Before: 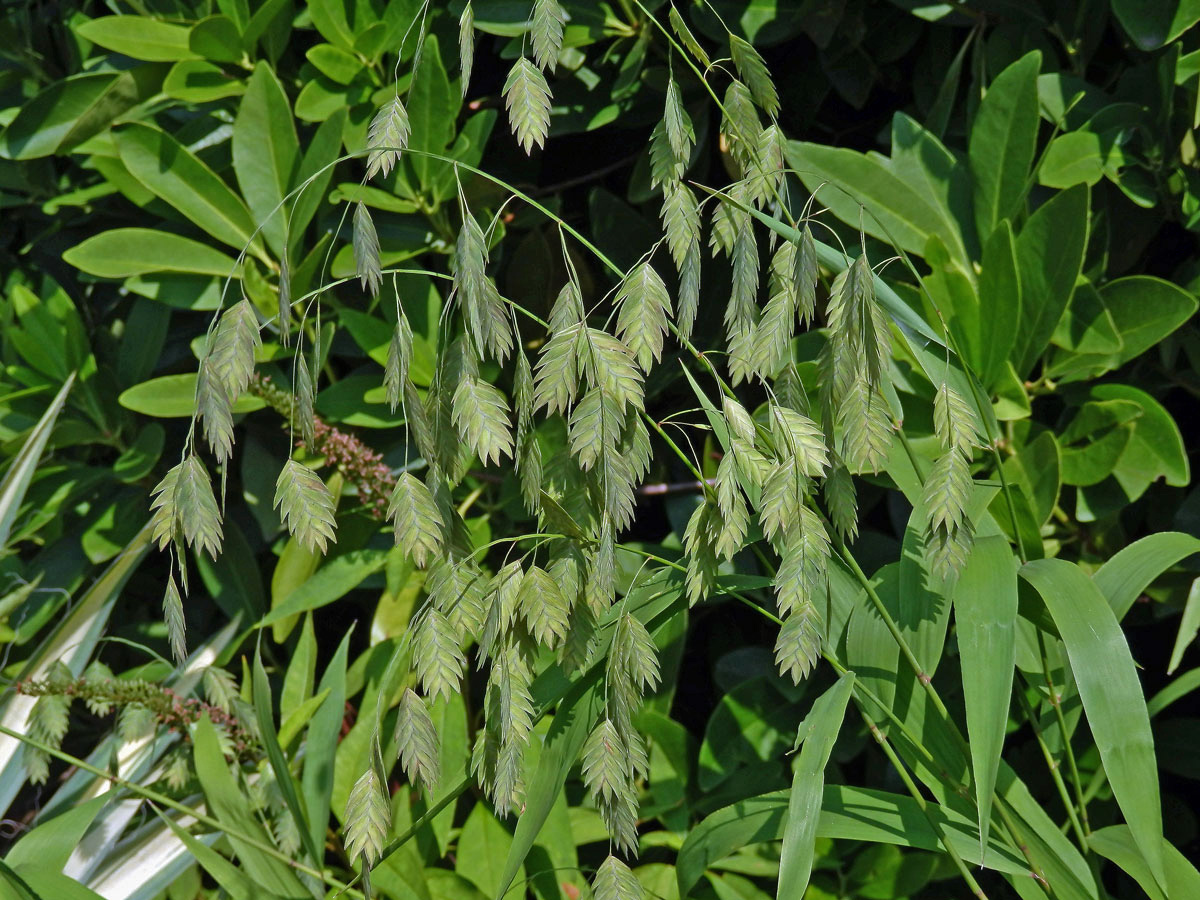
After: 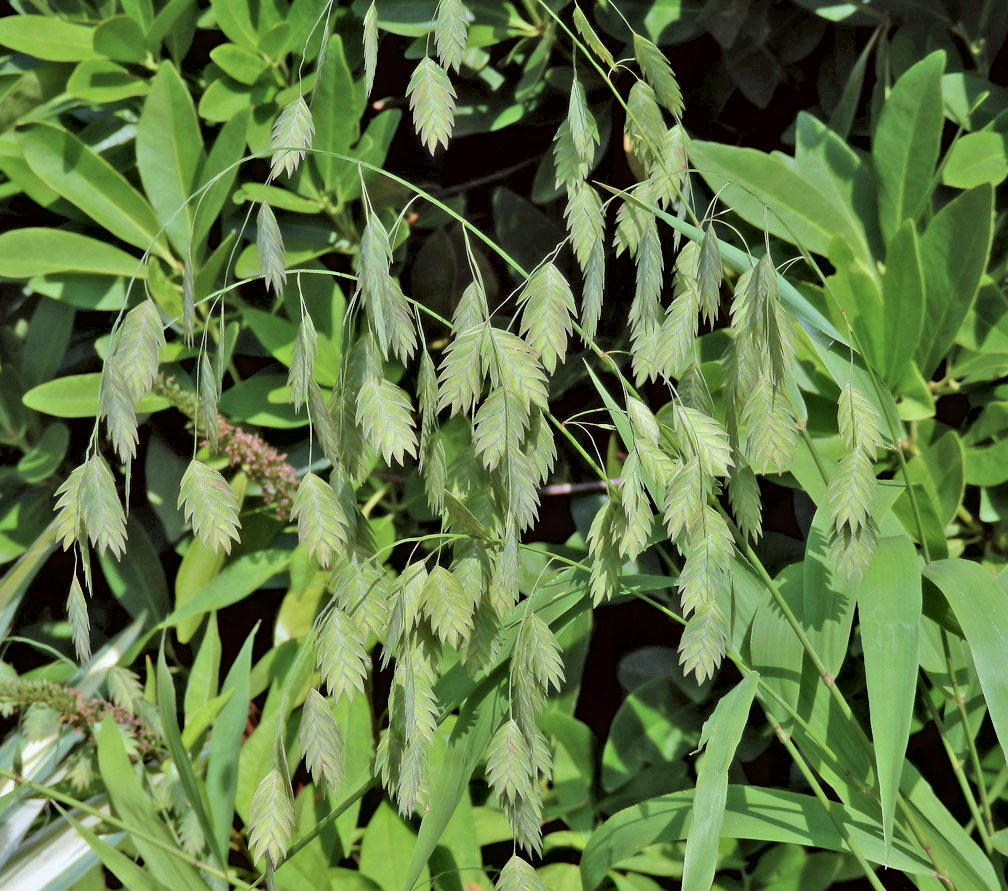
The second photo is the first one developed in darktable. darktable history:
contrast equalizer: y [[0.514, 0.573, 0.581, 0.508, 0.5, 0.5], [0.5 ×6], [0.5 ×6], [0 ×6], [0 ×6]]
global tonemap: drago (0.7, 100)
crop: left 8.026%, right 7.374%
color correction: highlights a* -2.73, highlights b* -2.09, shadows a* 2.41, shadows b* 2.73
